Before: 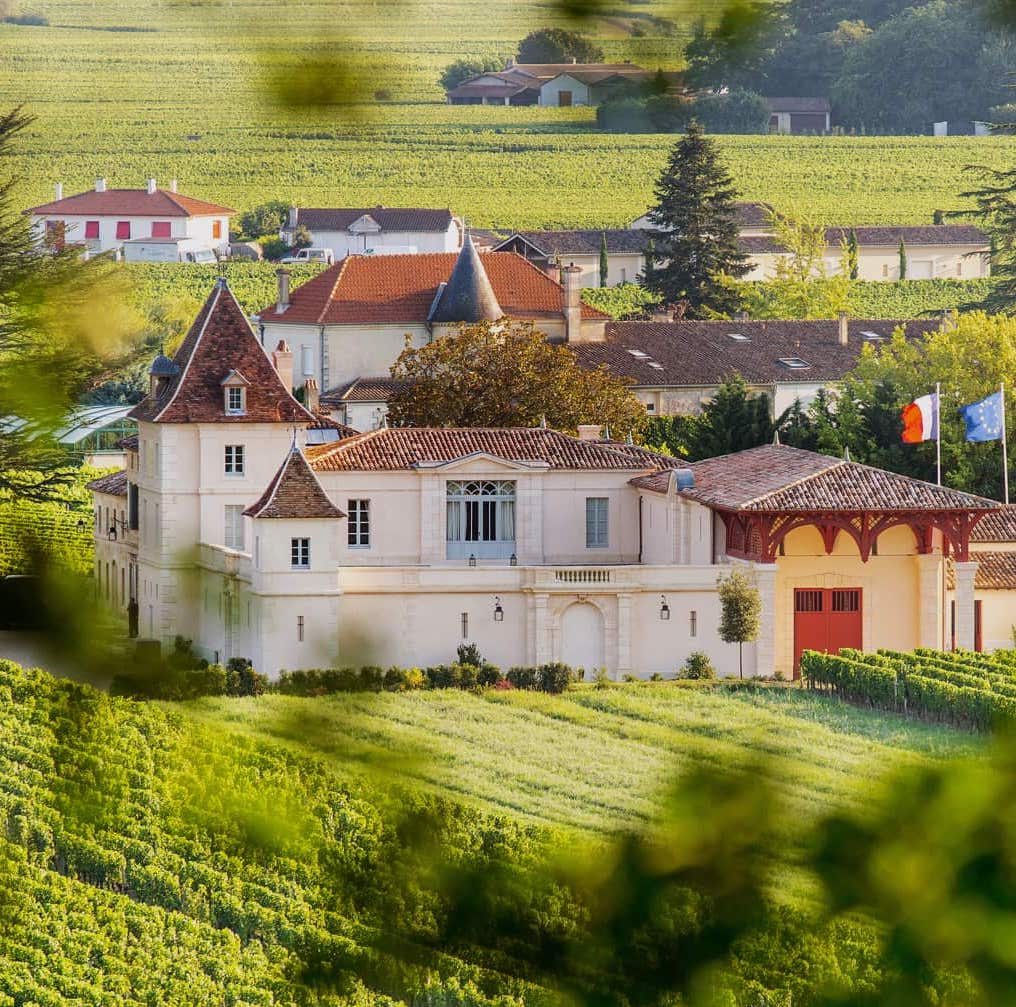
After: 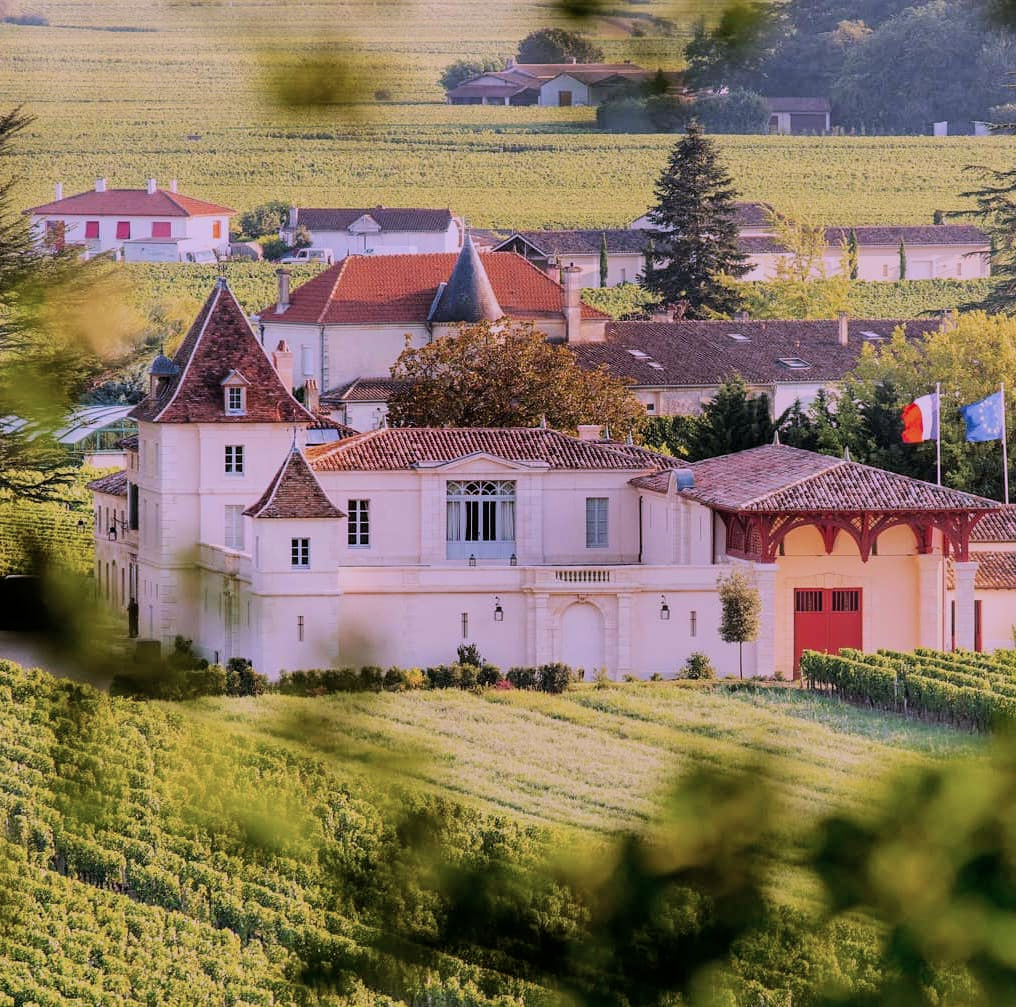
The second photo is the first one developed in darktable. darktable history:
filmic rgb: black relative exposure -7.65 EV, white relative exposure 4.56 EV, hardness 3.61, color science v6 (2022)
color correction: highlights a* 15.46, highlights b* -20.56
